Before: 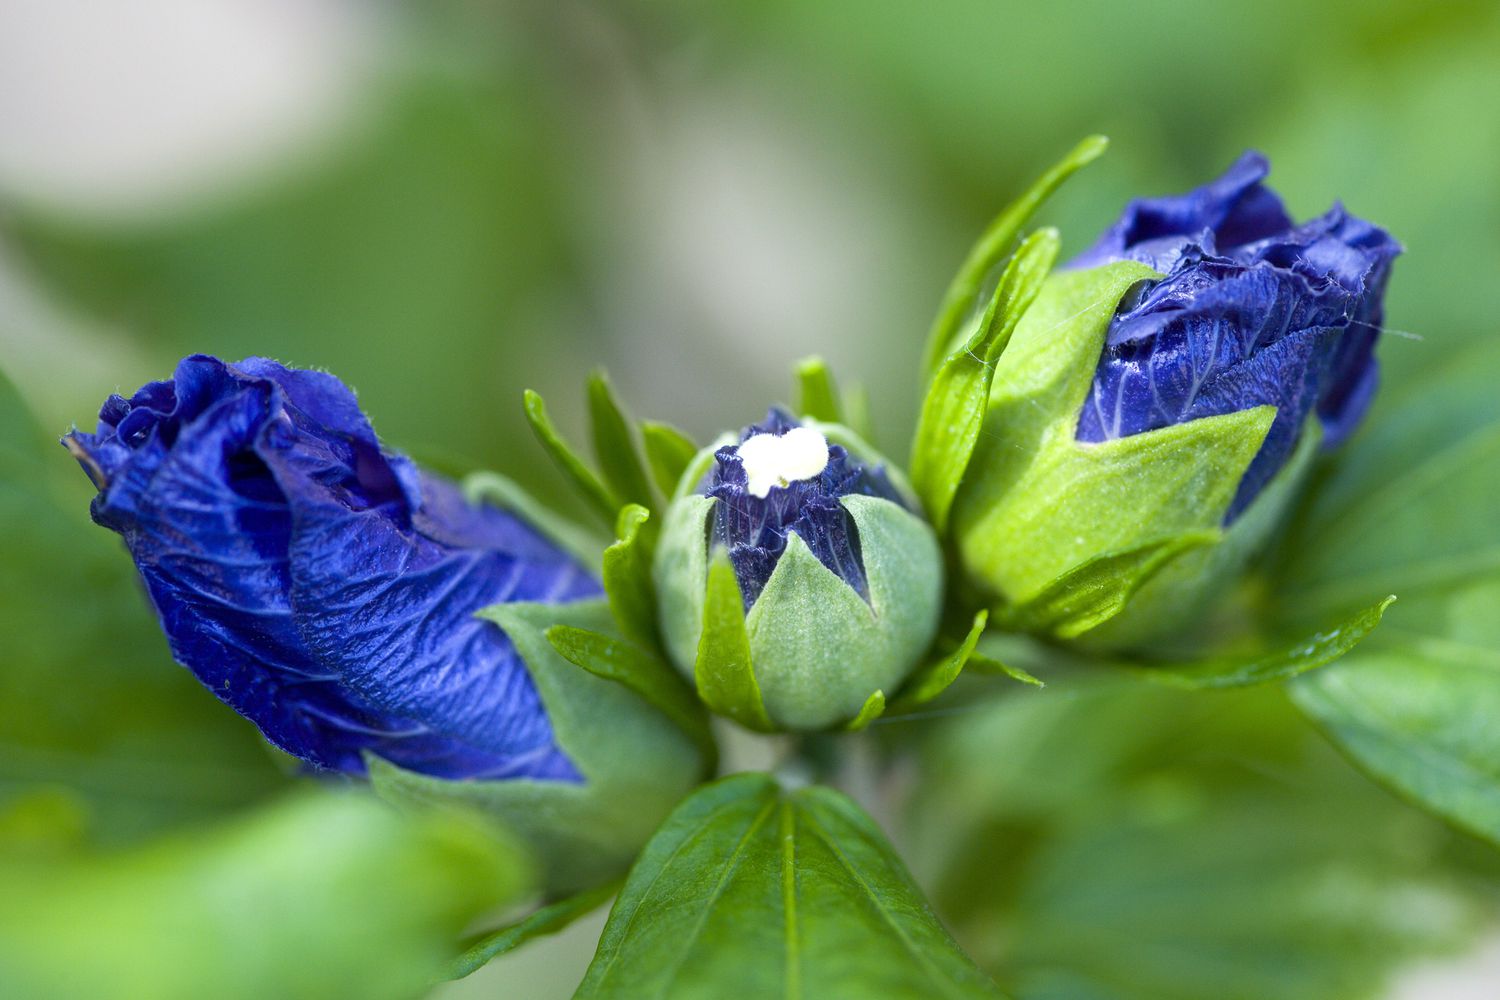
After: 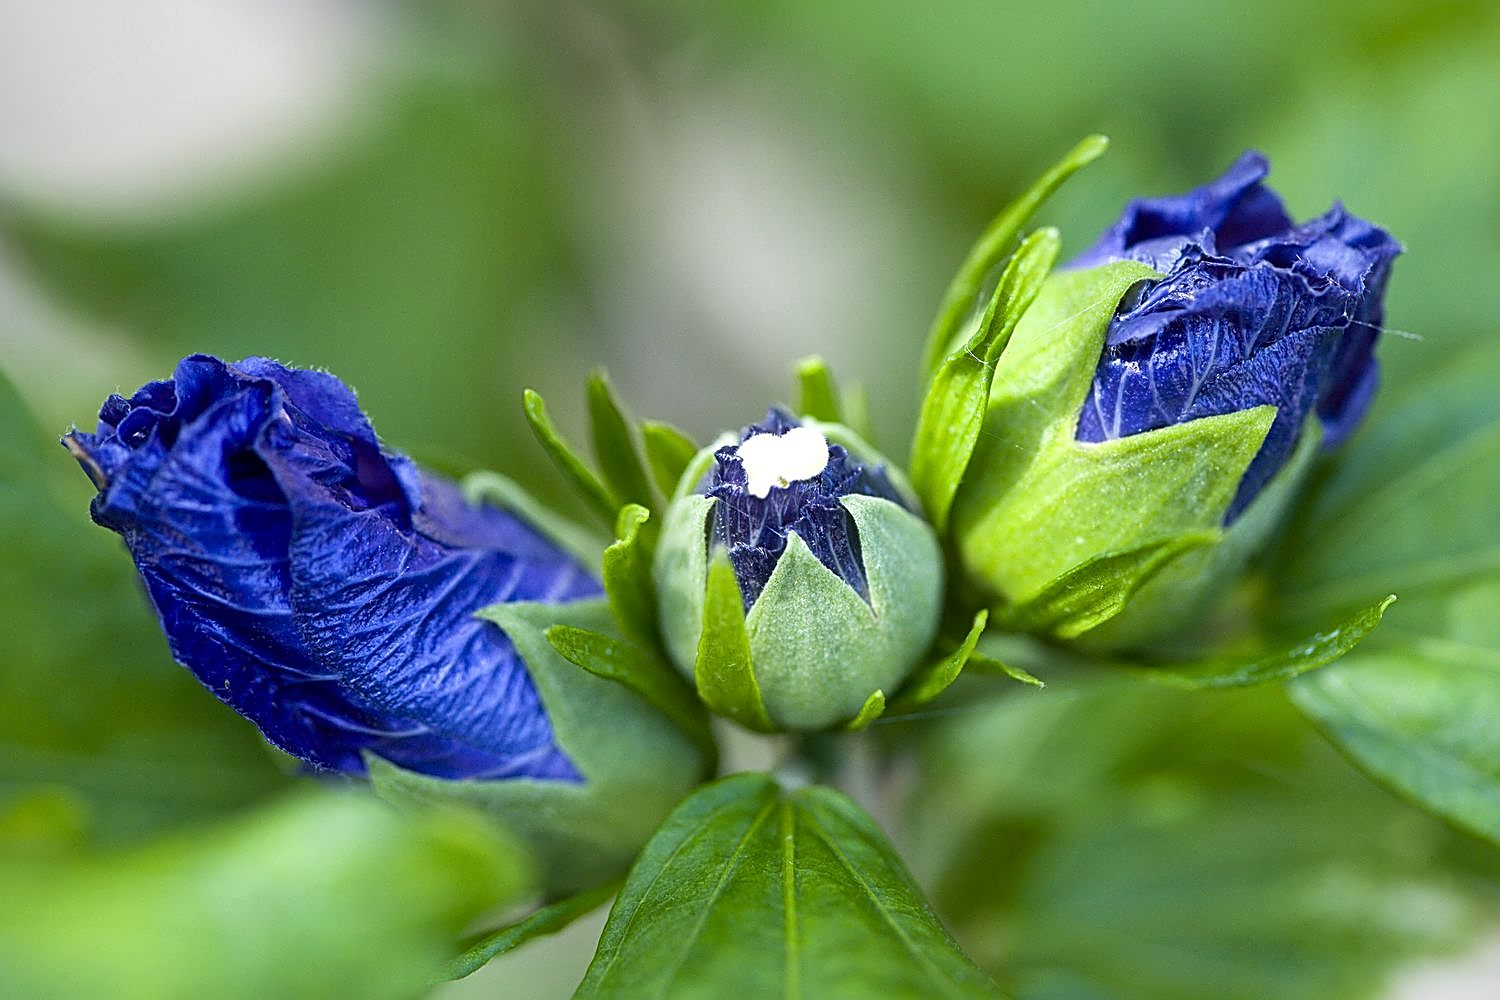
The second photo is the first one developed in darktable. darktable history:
local contrast: mode bilateral grid, contrast 21, coarseness 51, detail 119%, midtone range 0.2
color balance rgb: power › hue 71.23°, perceptual saturation grading › global saturation 0.615%, saturation formula JzAzBz (2021)
sharpen: amount 1.005
